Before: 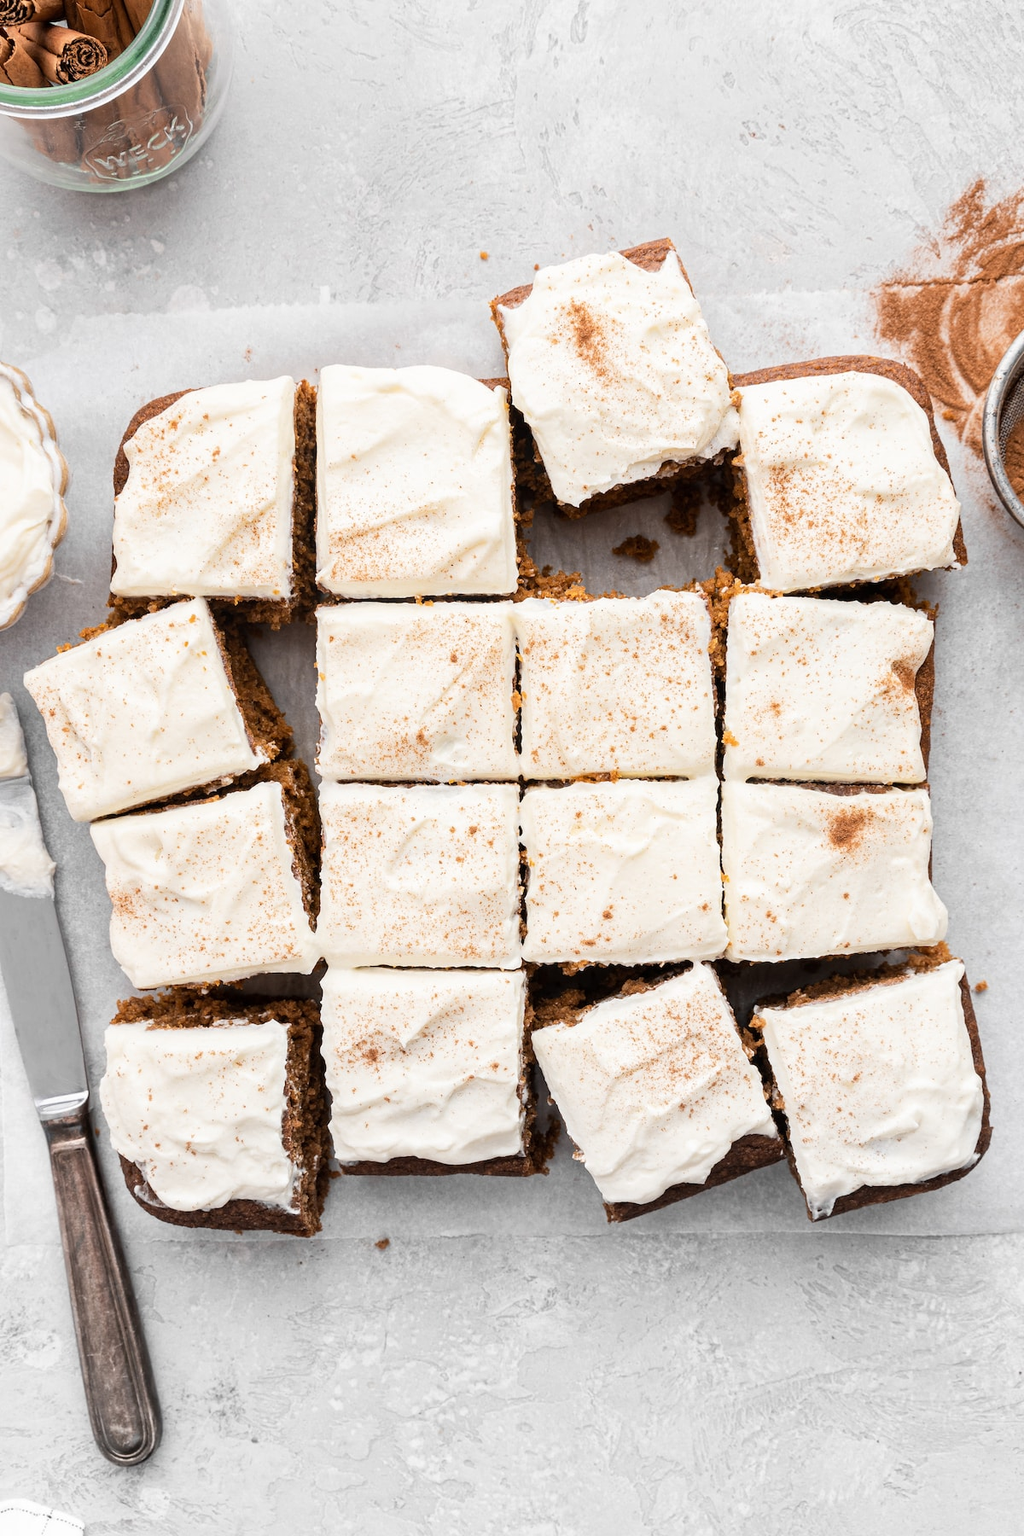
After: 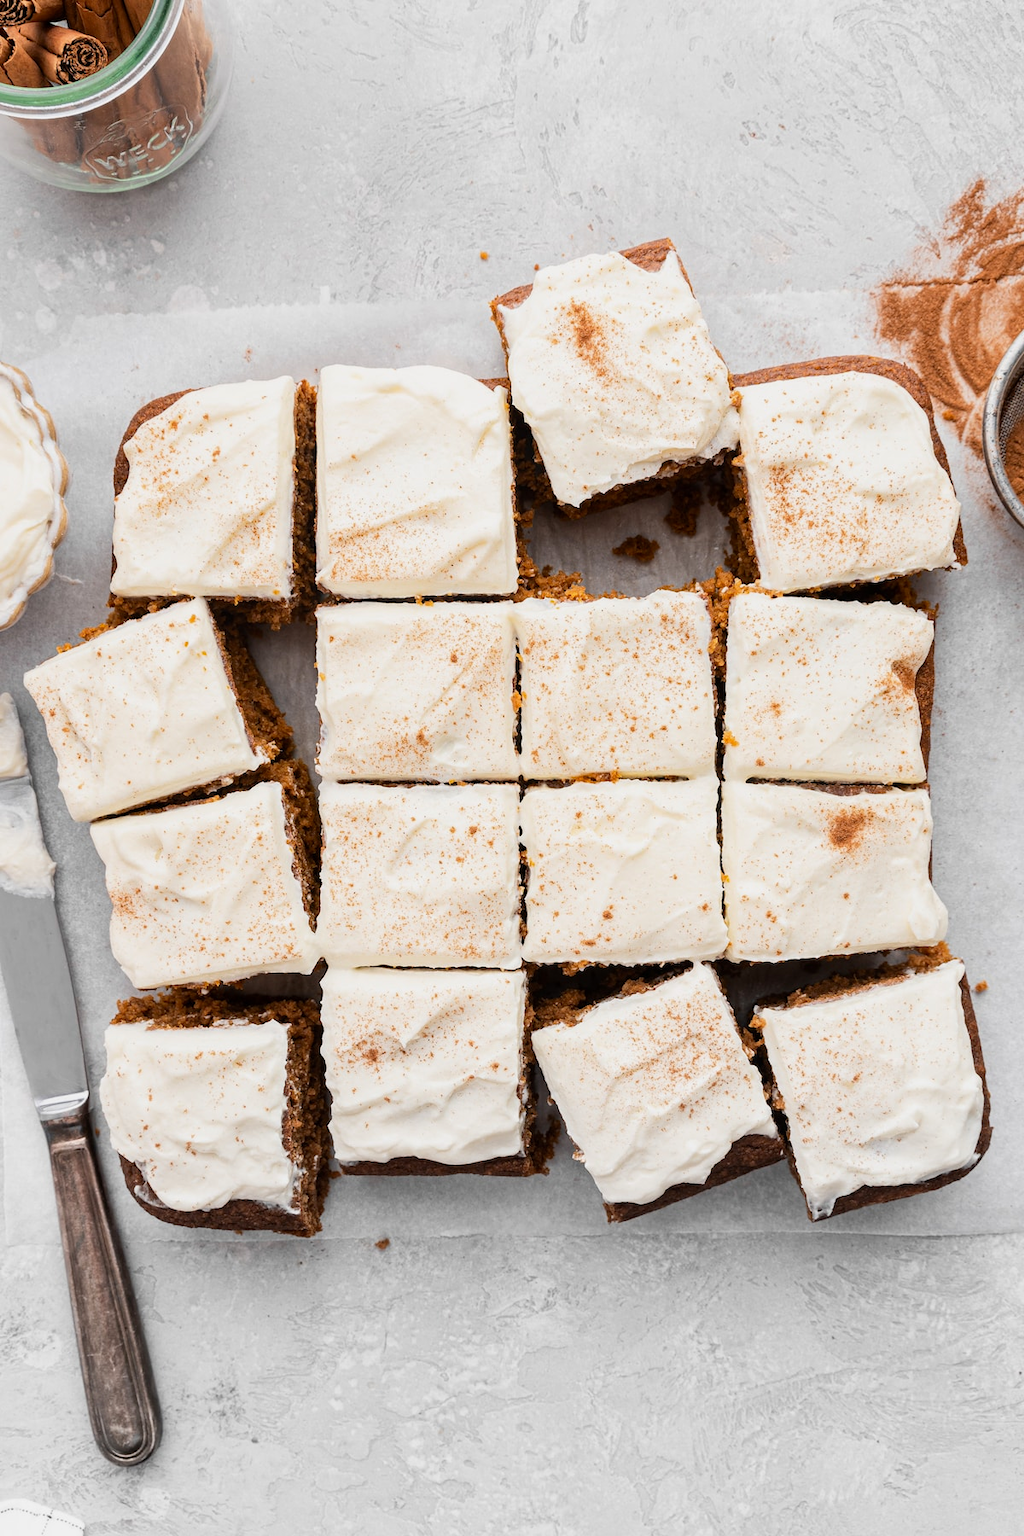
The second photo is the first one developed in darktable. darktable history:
contrast brightness saturation: contrast 0.039, saturation 0.163
exposure: exposure -0.183 EV, compensate highlight preservation false
